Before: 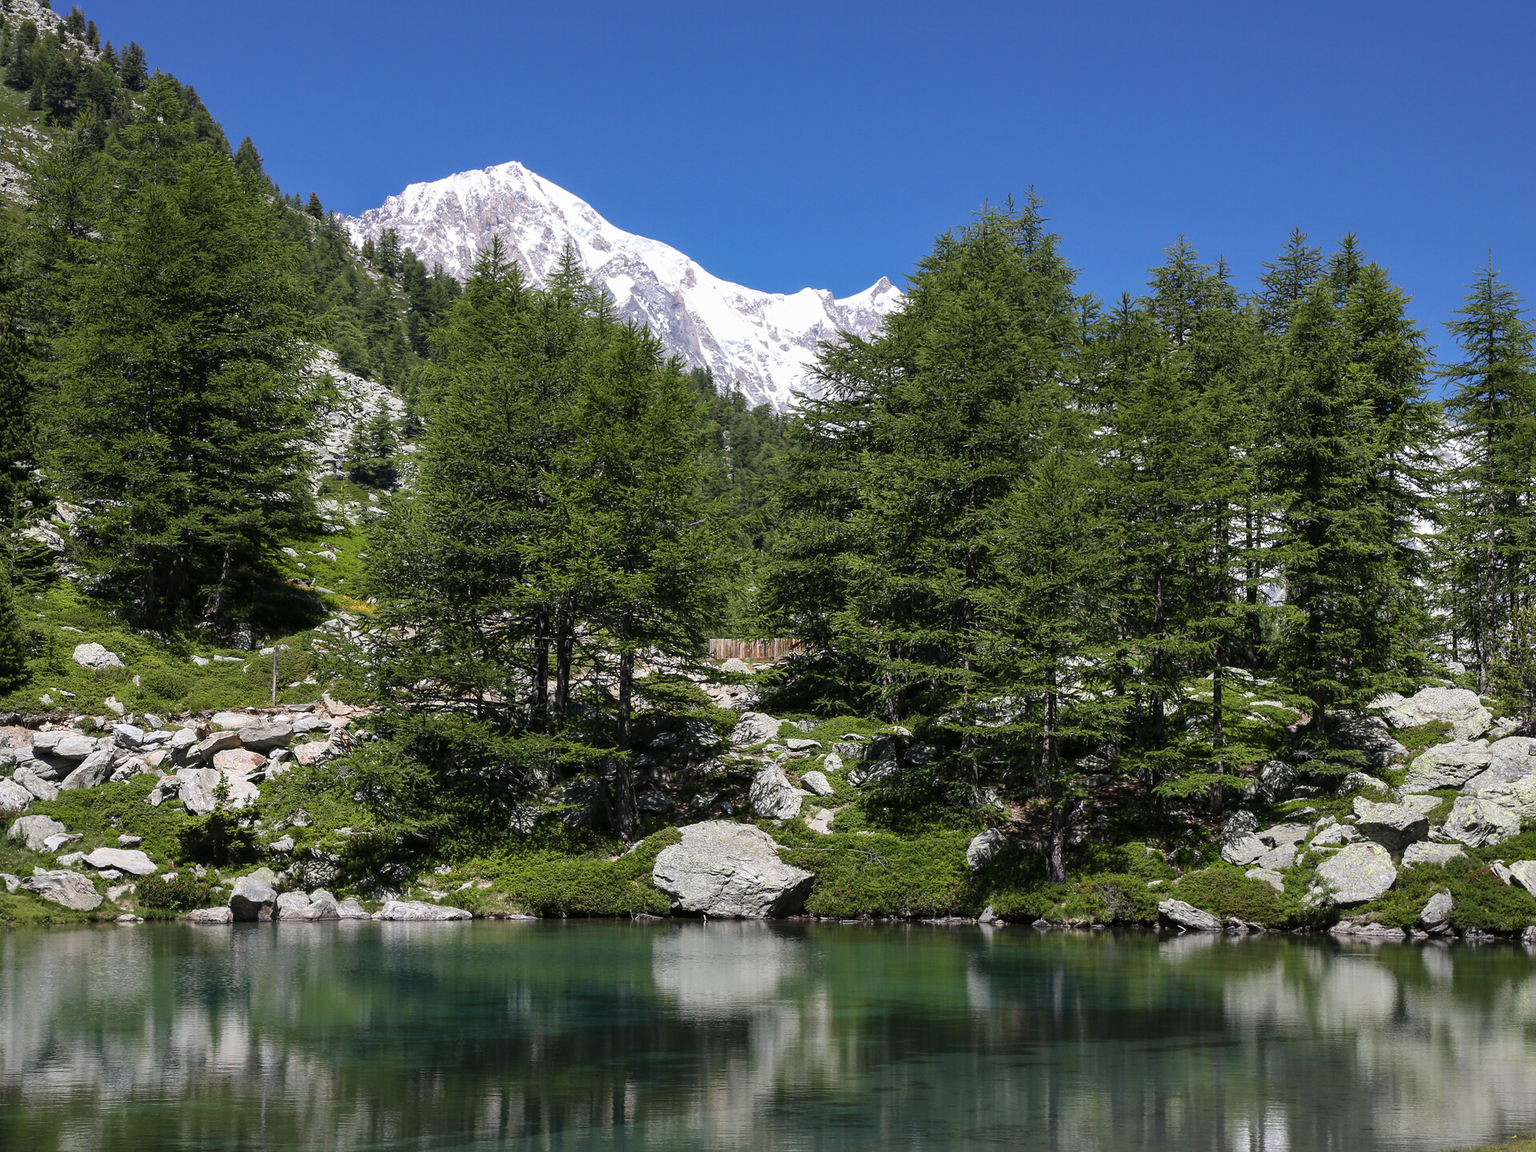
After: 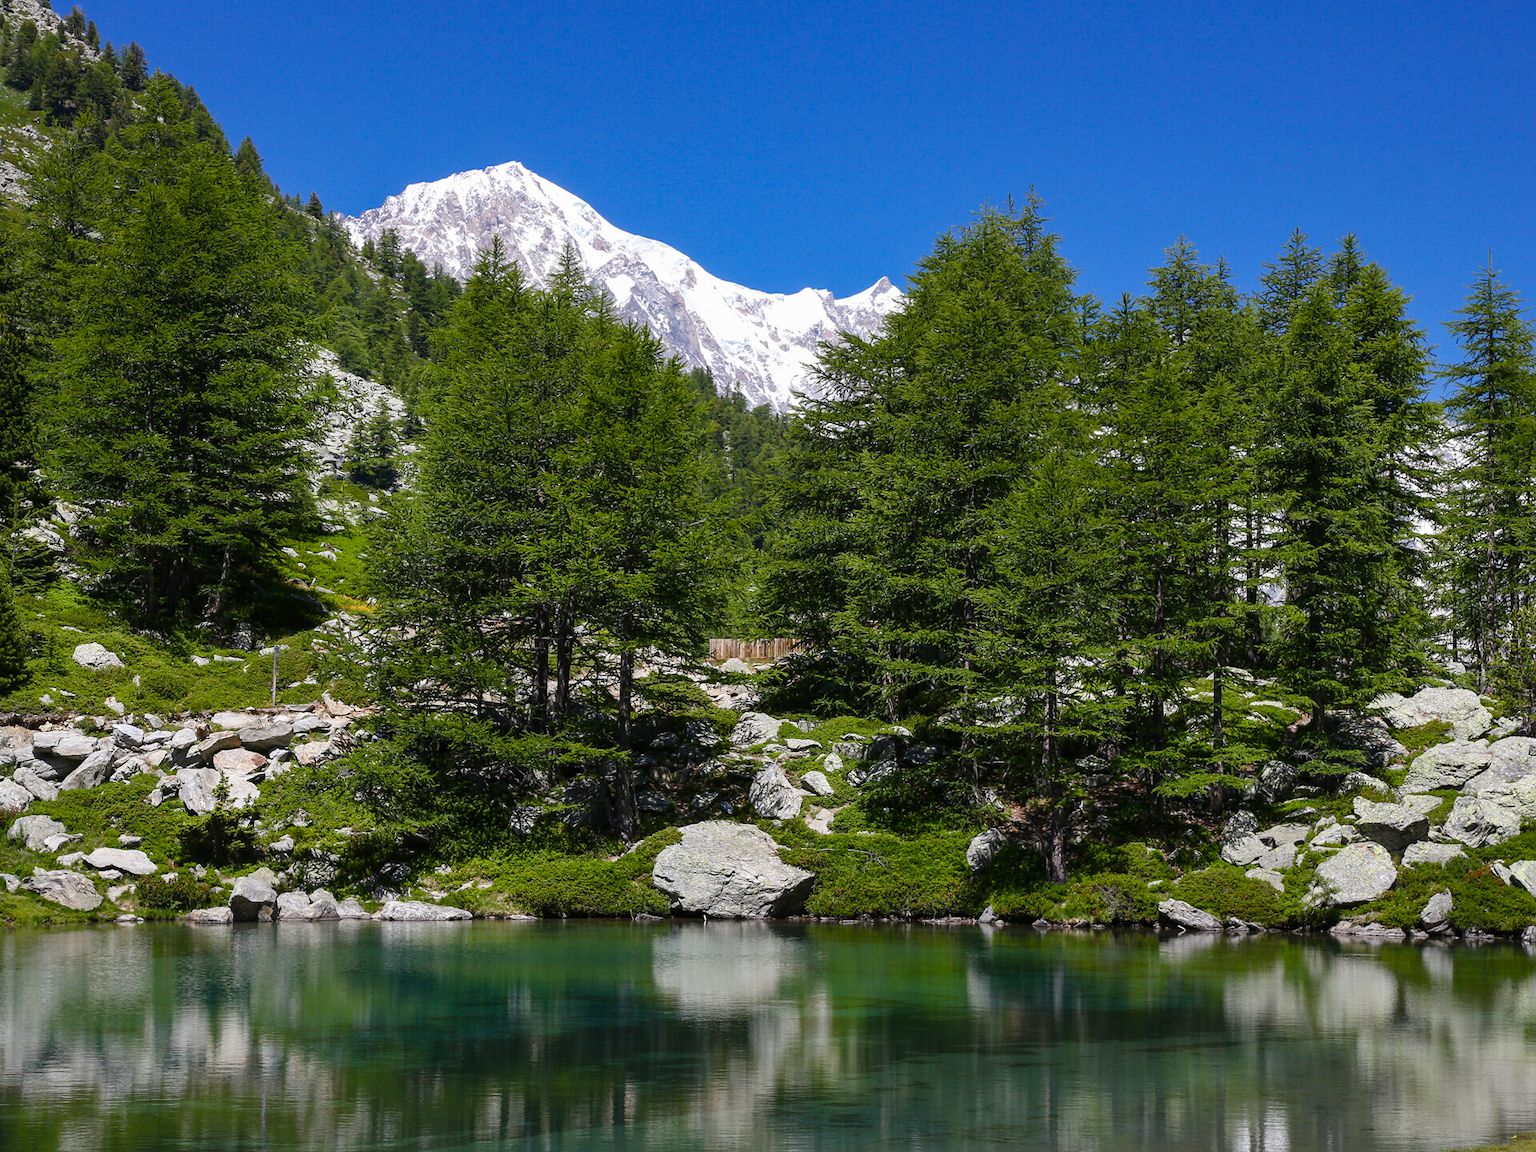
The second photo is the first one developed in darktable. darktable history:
color balance rgb: shadows lift › hue 86.2°, perceptual saturation grading › global saturation 20%, perceptual saturation grading › highlights -25.26%, perceptual saturation grading › shadows 49.376%
